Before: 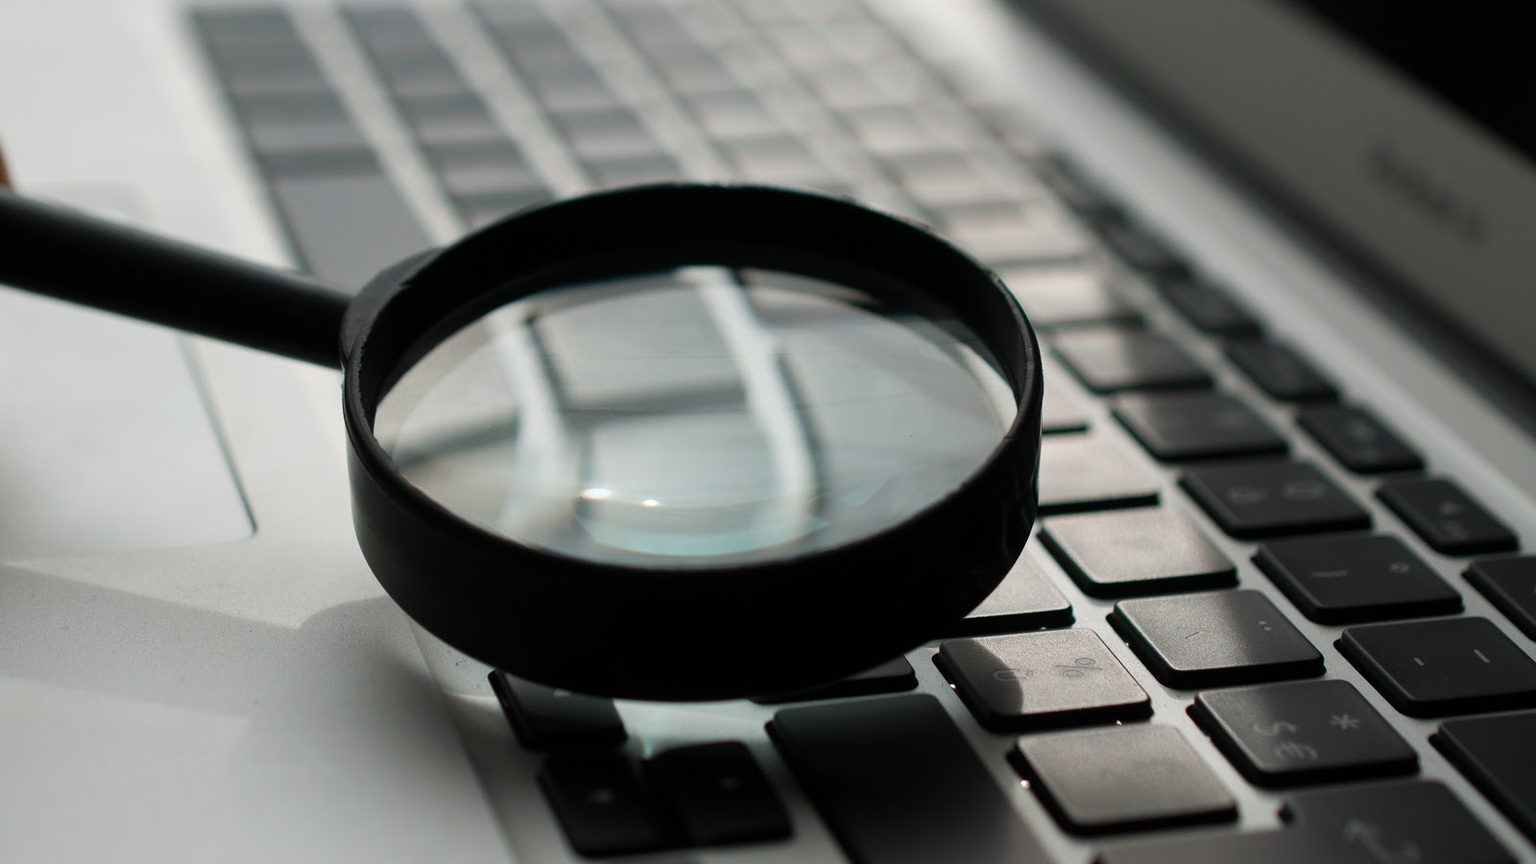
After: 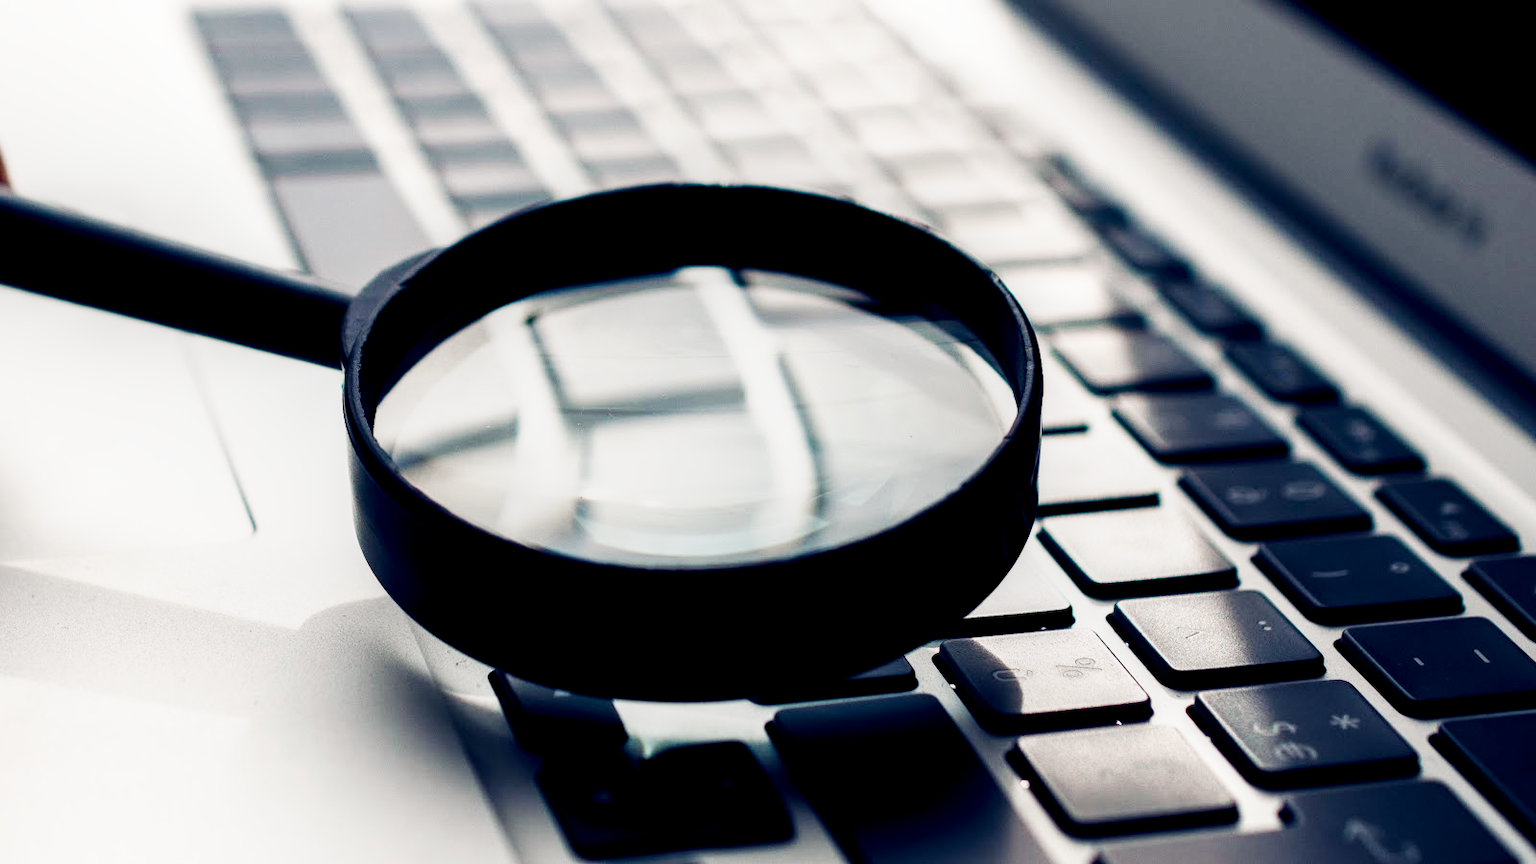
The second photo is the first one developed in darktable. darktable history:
base curve: curves: ch0 [(0, 0) (0.007, 0.004) (0.027, 0.03) (0.046, 0.07) (0.207, 0.54) (0.442, 0.872) (0.673, 0.972) (1, 1)], preserve colors none
color zones: curves: ch1 [(0.113, 0.438) (0.75, 0.5)]; ch2 [(0.12, 0.526) (0.75, 0.5)]
local contrast: shadows 94%
color balance rgb: highlights gain › chroma 2.94%, highlights gain › hue 60.57°, global offset › chroma 0.25%, global offset › hue 256.52°, perceptual saturation grading › global saturation 20%, perceptual saturation grading › highlights -50%, perceptual saturation grading › shadows 30%, contrast 15%
